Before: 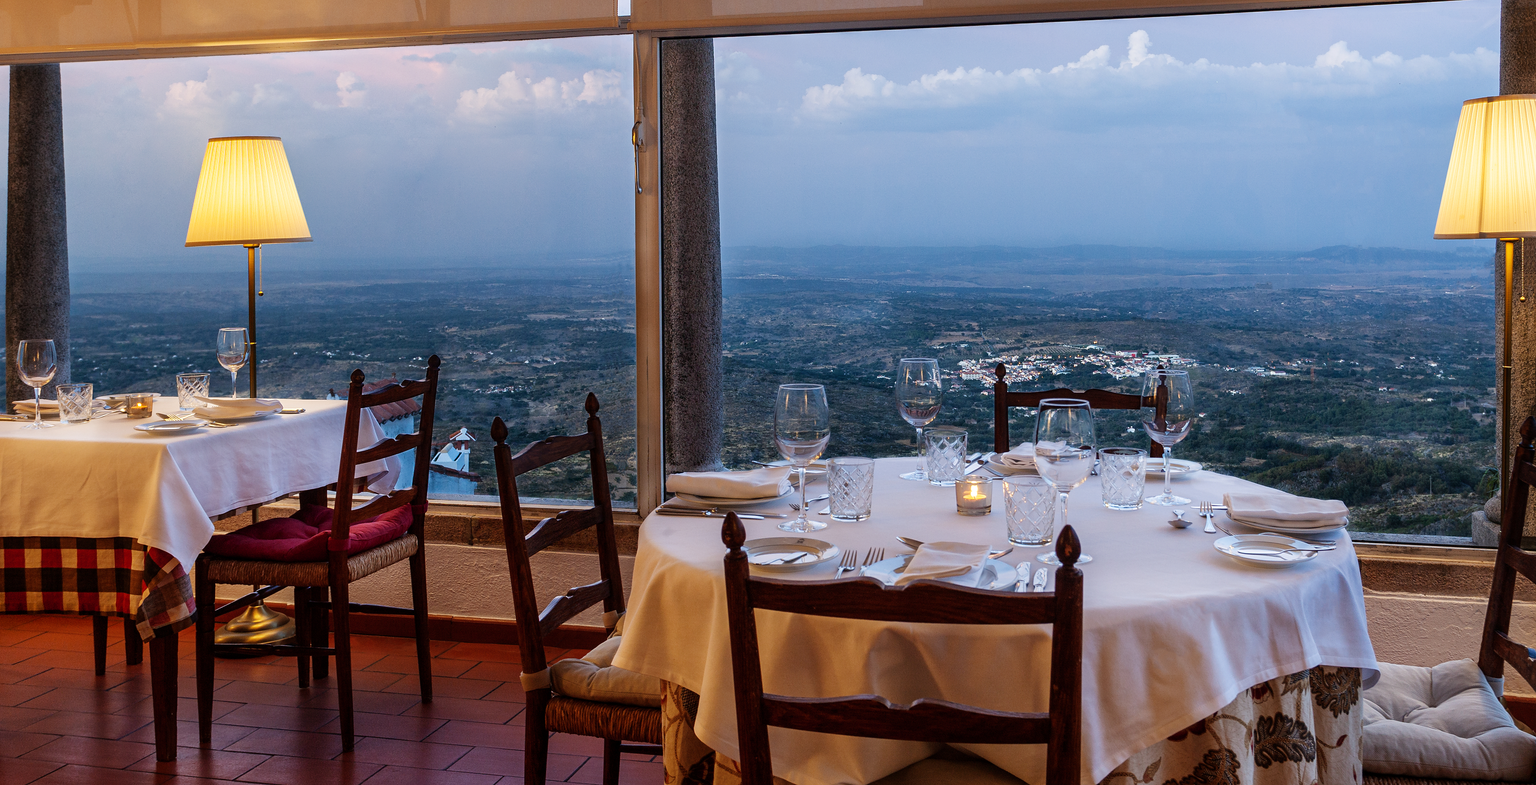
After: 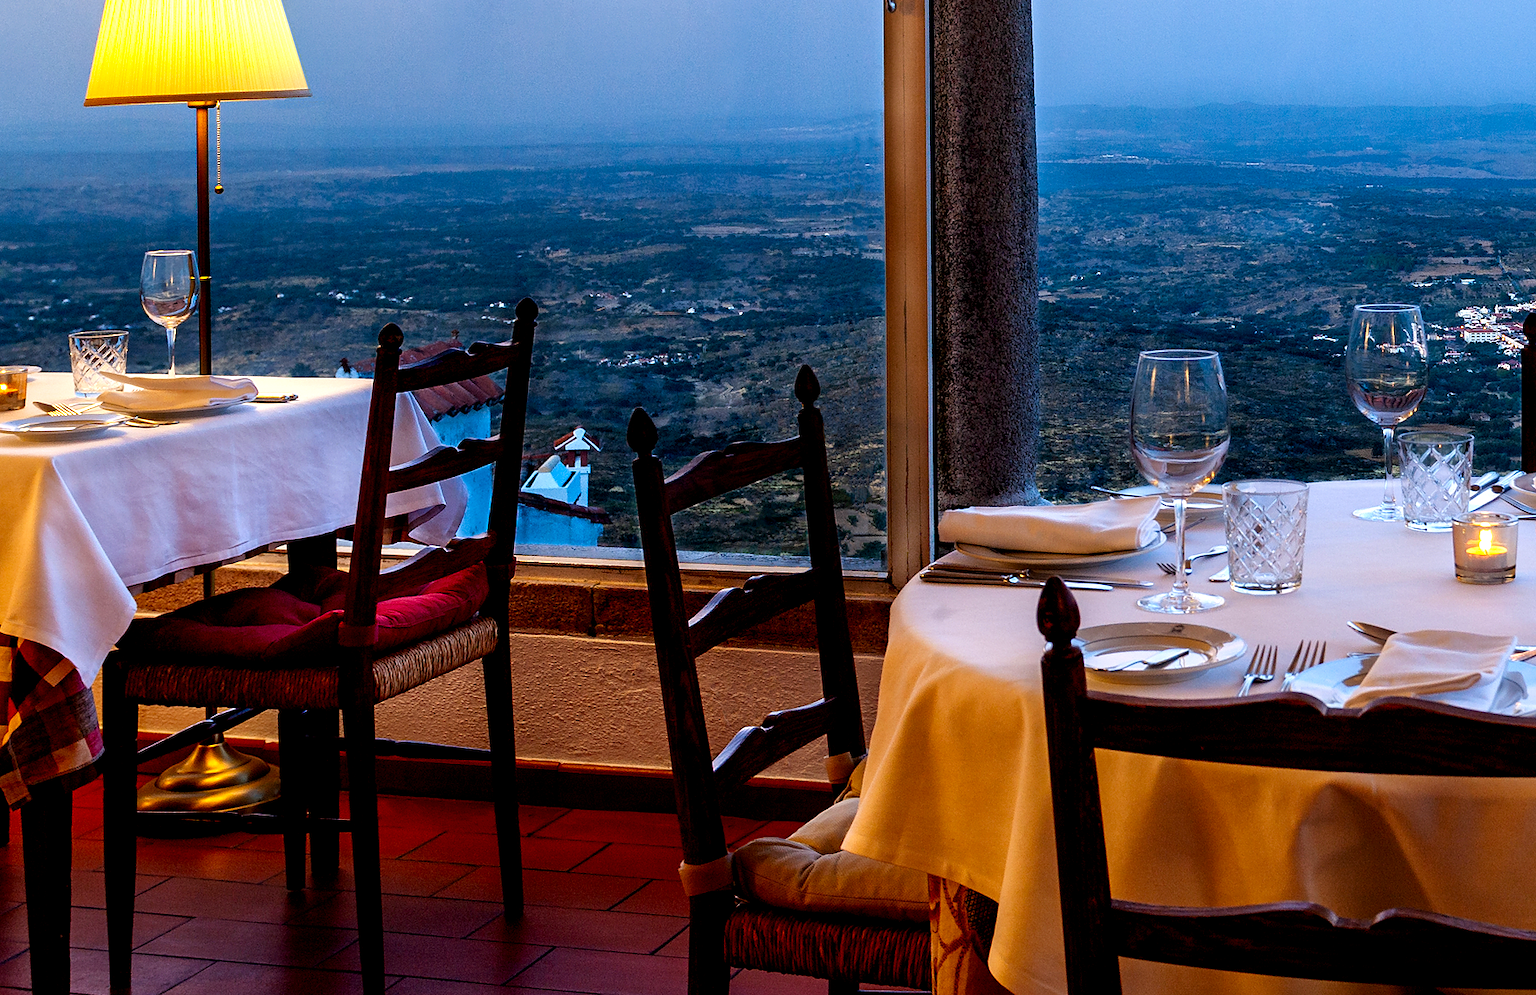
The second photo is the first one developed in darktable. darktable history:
crop: left 8.966%, top 23.852%, right 34.699%, bottom 4.703%
color balance: lift [0.991, 1, 1, 1], gamma [0.996, 1, 1, 1], input saturation 98.52%, contrast 20.34%, output saturation 103.72%
contrast brightness saturation: saturation 0.13
